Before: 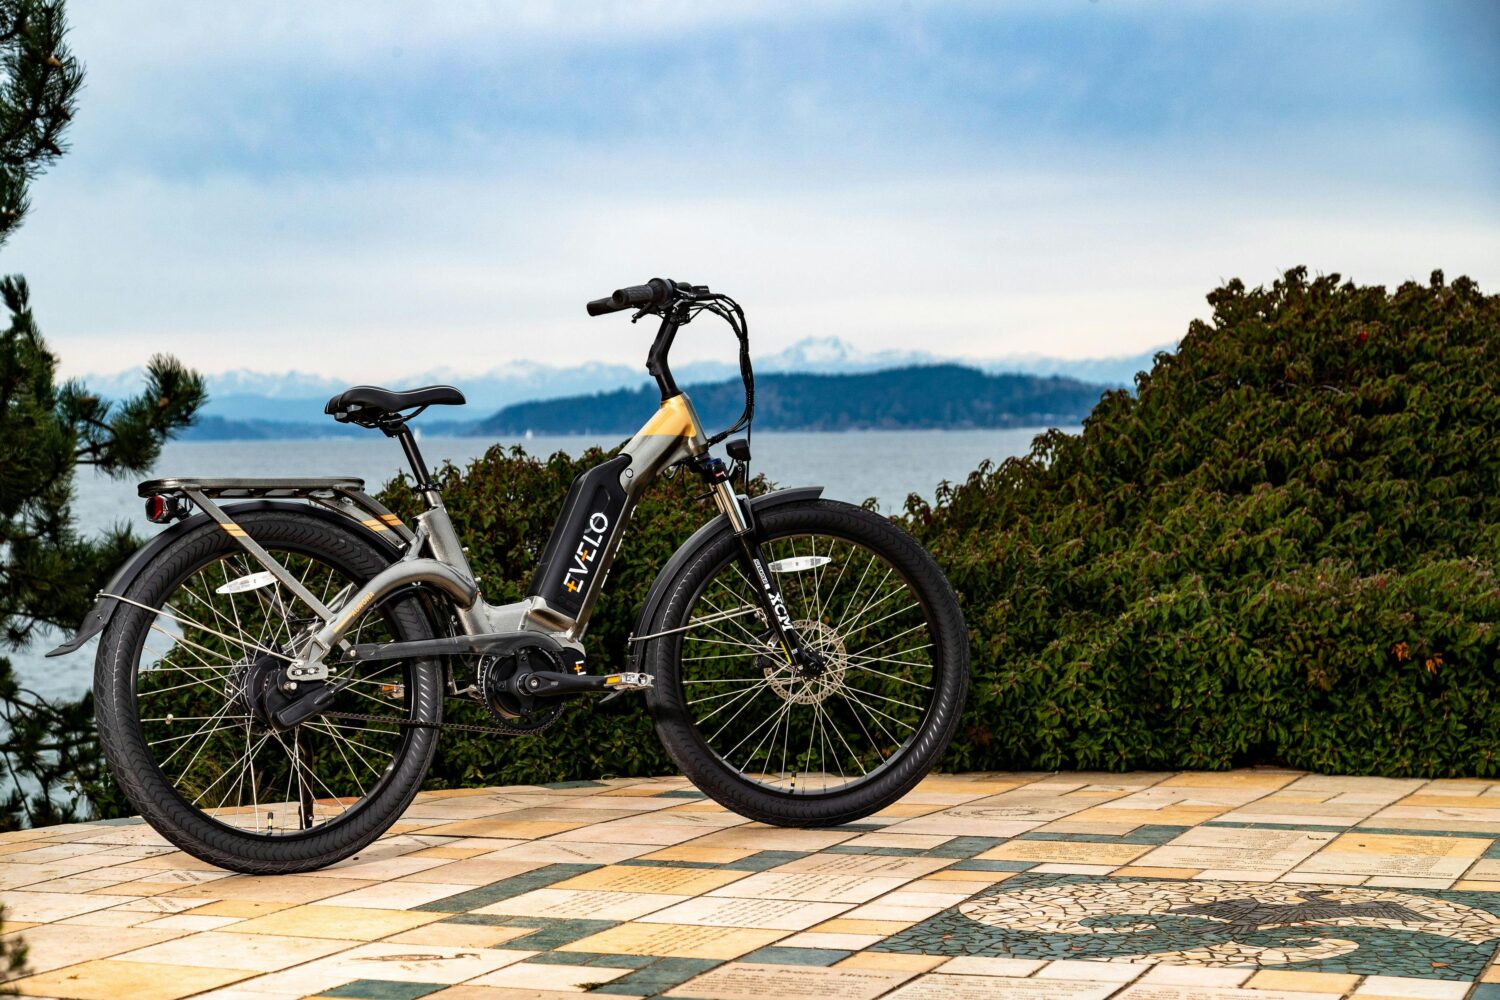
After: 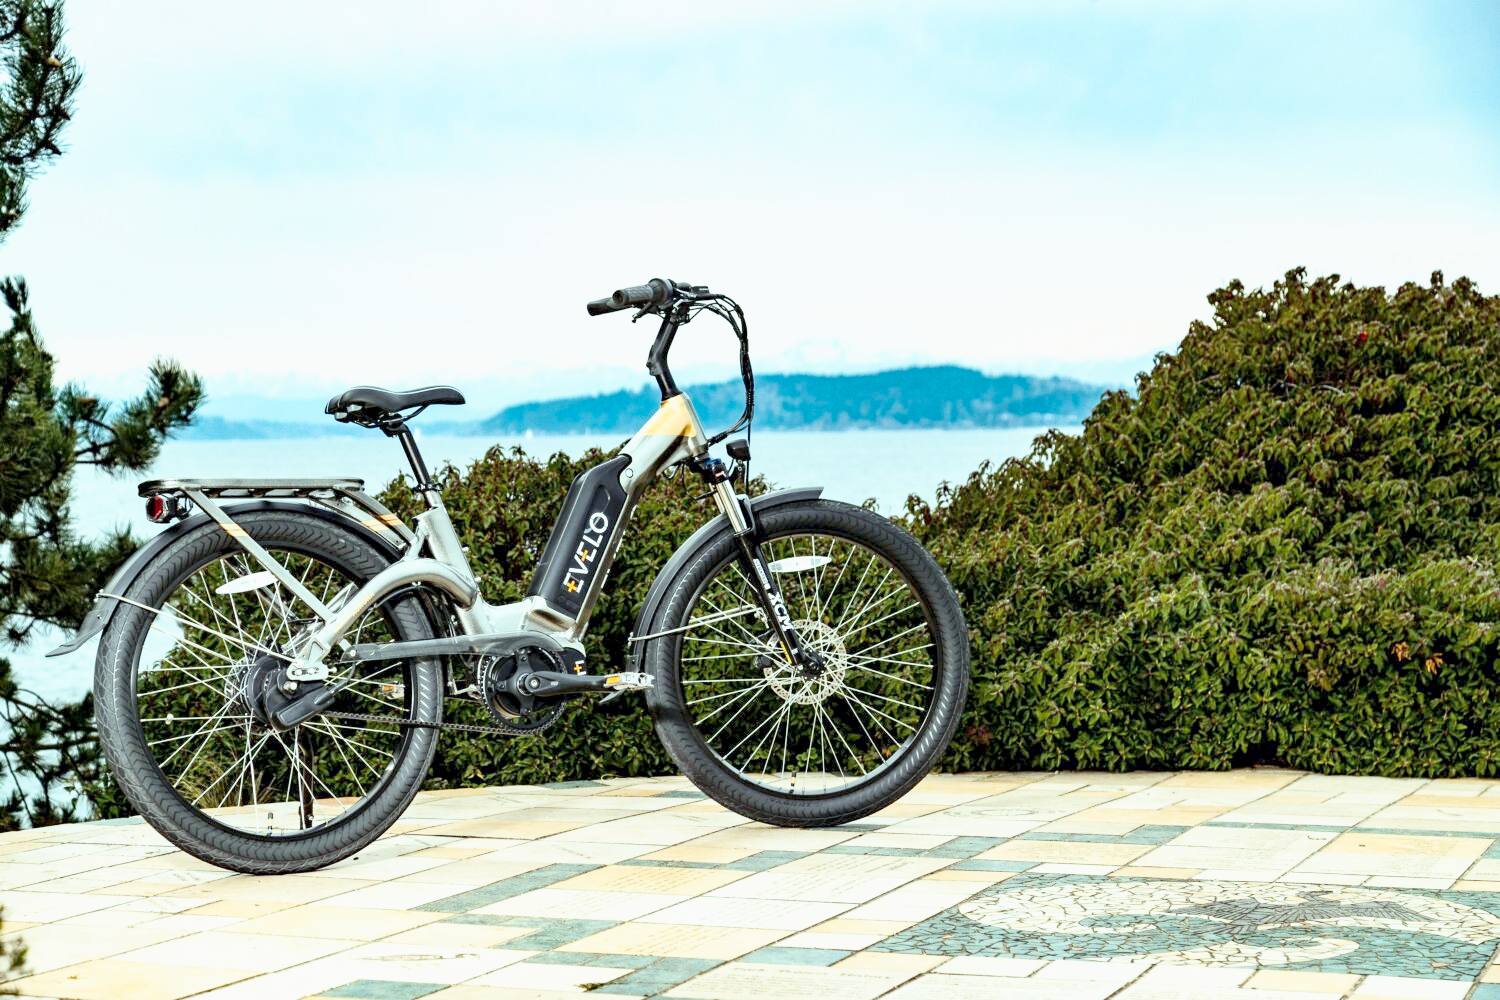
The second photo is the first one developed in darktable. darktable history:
tone curve: curves: ch0 [(0, 0) (0.003, 0) (0.011, 0.001) (0.025, 0.002) (0.044, 0.004) (0.069, 0.006) (0.1, 0.009) (0.136, 0.03) (0.177, 0.076) (0.224, 0.13) (0.277, 0.202) (0.335, 0.28) (0.399, 0.367) (0.468, 0.46) (0.543, 0.562) (0.623, 0.67) (0.709, 0.787) (0.801, 0.889) (0.898, 0.972) (1, 1)], preserve colors none
color look up table: target L [88.65, 79.4, 65.04, 58.12, 45.58, 32.59, 198.18, 92.94, 90.12, 75.64, 72.51, 80.52, 67.4, 66.01, 66.28, 58.12, 51.26, 53.69, 49.95, 39.04, 30.03, 85.98, 81.12, 81.06, 74.93, 67.08, 55.15, 52.84, 52.5, 51.82, 45.19, 34.95, 26.14, 23.81, 25.52, 20.77, 17.7, 13.77, 11.66, 10.51, 81.61, 81.69, 81.15, 81.42, 81.27, 69.33, 62.3, 50.03, 45.21], target a [-11.62, -8.873, -20.49, -40.24, -34.73, -11.75, 0, -0.001, -11.29, 4.475, 2.396, -5.128, 25.56, 15.74, 8.823, 27.37, 38.8, 35.2, 35.62, 34.89, 9.14, -10.42, -5.559, -9.073, -7.2, -6.085, 1.574, 32.03, 18.17, -4.378, -2.64, 10.43, -0.665, 11.87, 16.57, -1.342, -0.186, 1.235, 1.774, 4.281, -10.97, -15.77, -13.86, -11.03, -12.45, -29.56, -23.17, -15.36, -7.187], target b [-1.857, -2.492, 50.02, 25.23, 26.72, 15.02, 0.001, 0.005, -1.91, 66.68, 63.77, -1.957, 53.36, 57.57, 9.622, 48.47, 23.01, -5.82, 14.35, 21.35, 9.214, -3.001, -2.945, -2.699, -1.631, -1.703, -25.48, -15.57, -30.71, -49.87, -2.05, -49.76, -4.23, -16.32, -46.53, -1.595, -5.595, -6.378, -5.808, -6.817, -2.693, -7.106, -4.705, -5.065, -8.953, -4.275, -30.72, -29.97, -25.41], num patches 49
